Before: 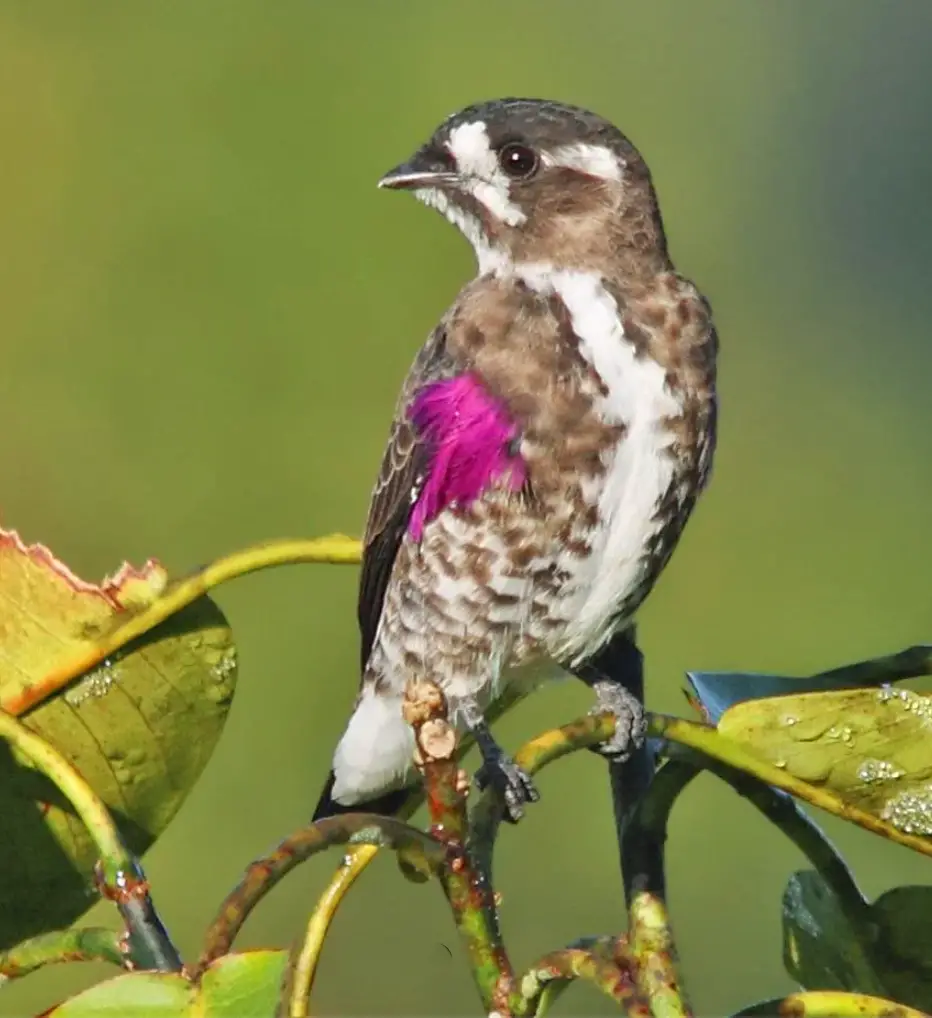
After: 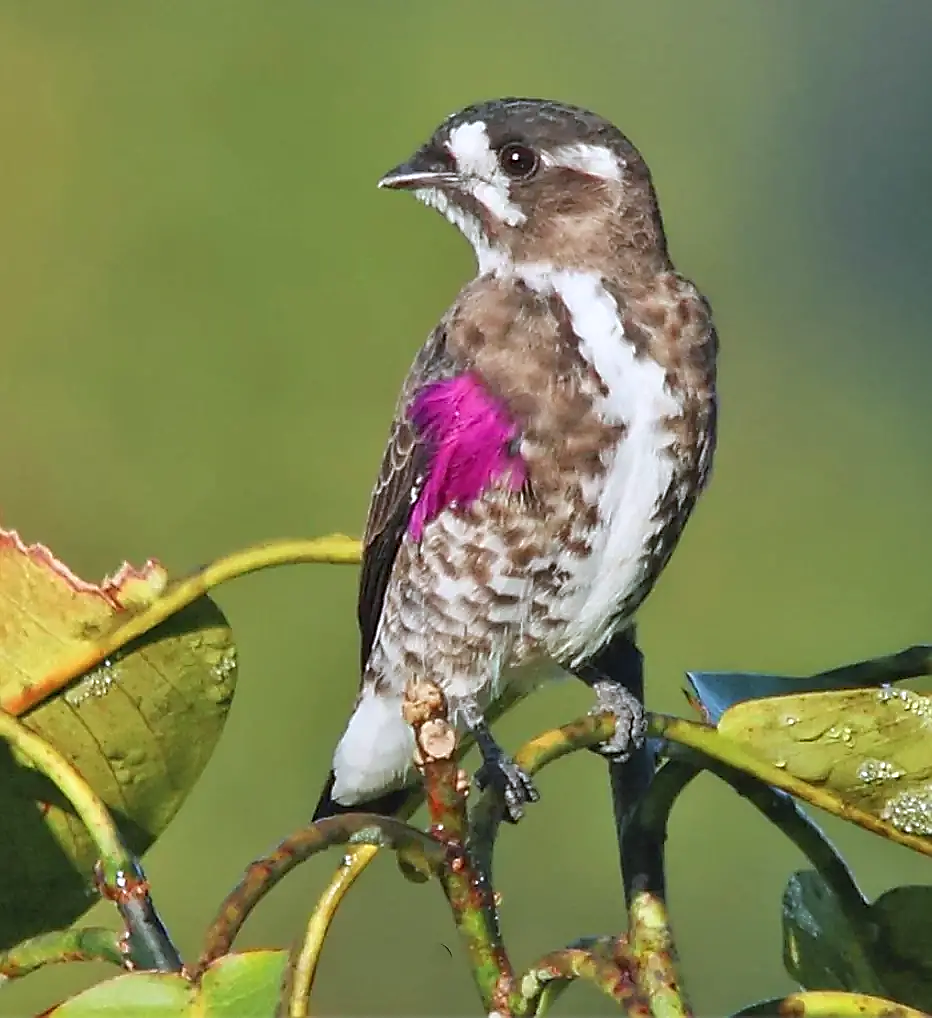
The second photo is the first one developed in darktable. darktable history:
sharpen: radius 1.356, amount 1.26, threshold 0.758
color correction: highlights a* -0.688, highlights b* -8.6
